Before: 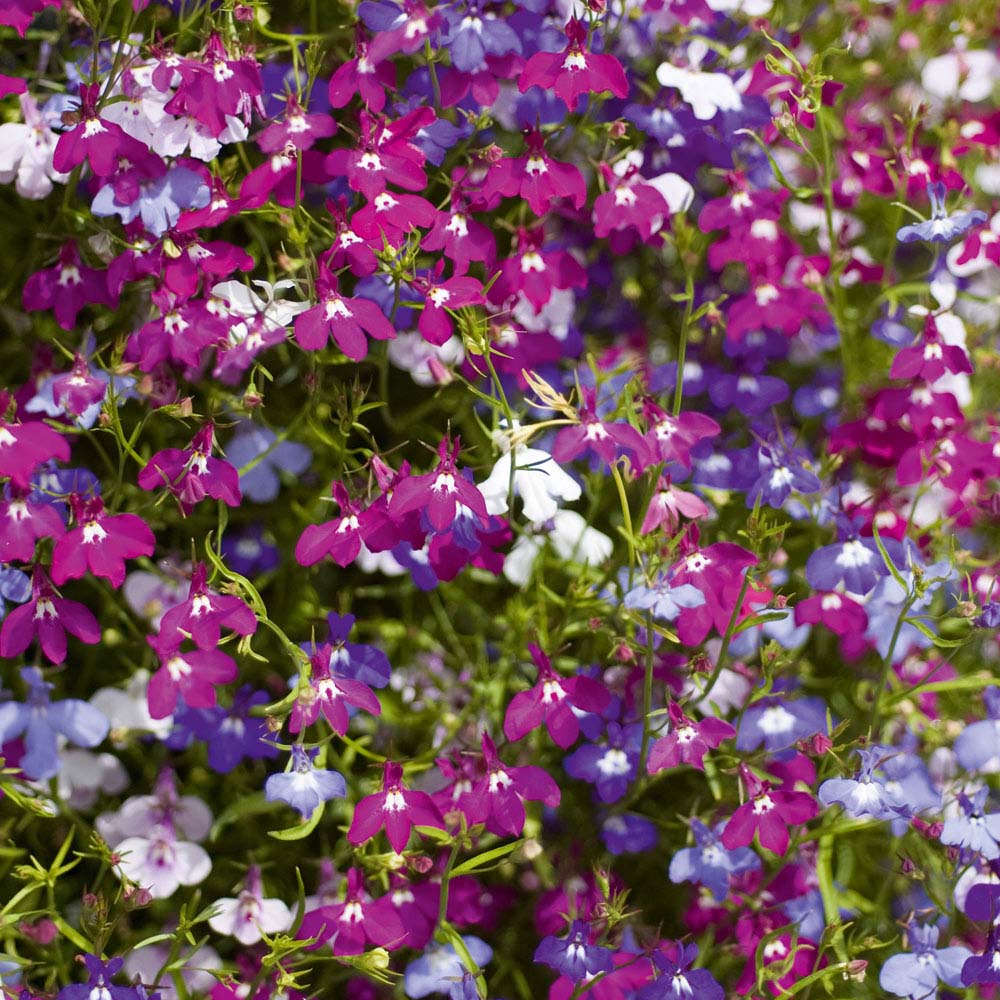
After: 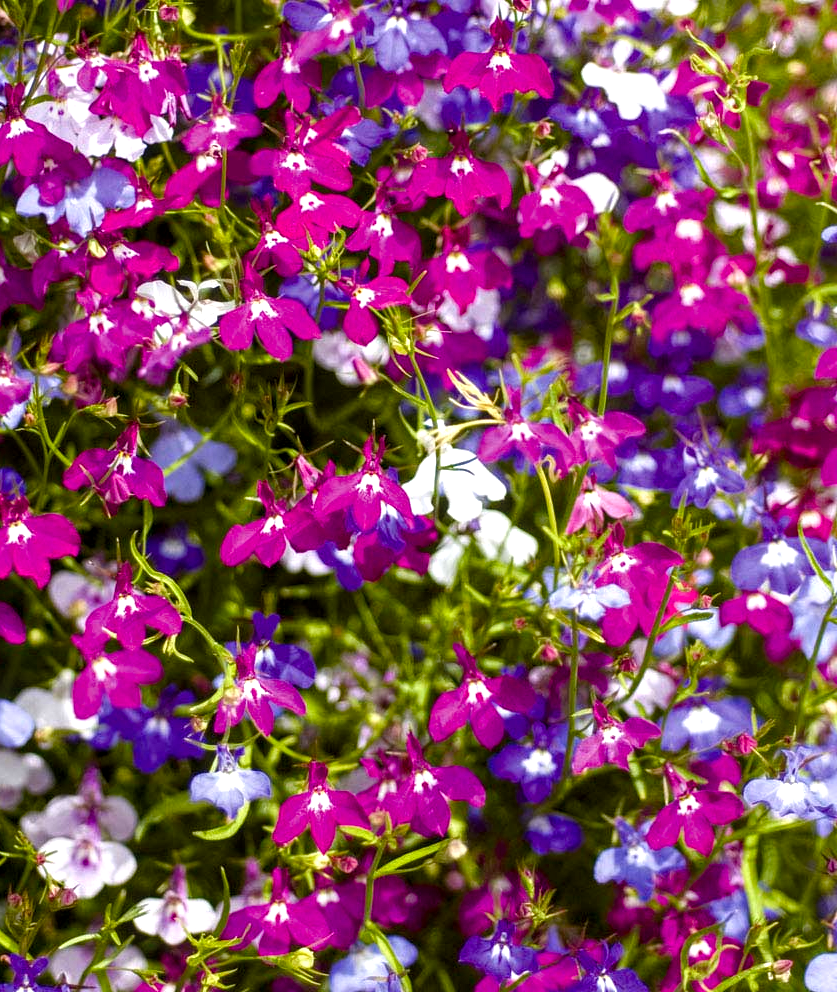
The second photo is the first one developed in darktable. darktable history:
color balance rgb: perceptual saturation grading › global saturation 20%, perceptual saturation grading › highlights -25%, perceptual saturation grading › shadows 25%
local contrast: detail 130%
crop: left 7.598%, right 7.873%
color balance: contrast 8.5%, output saturation 105%
exposure: black level correction 0, exposure 0.3 EV, compensate highlight preservation false
